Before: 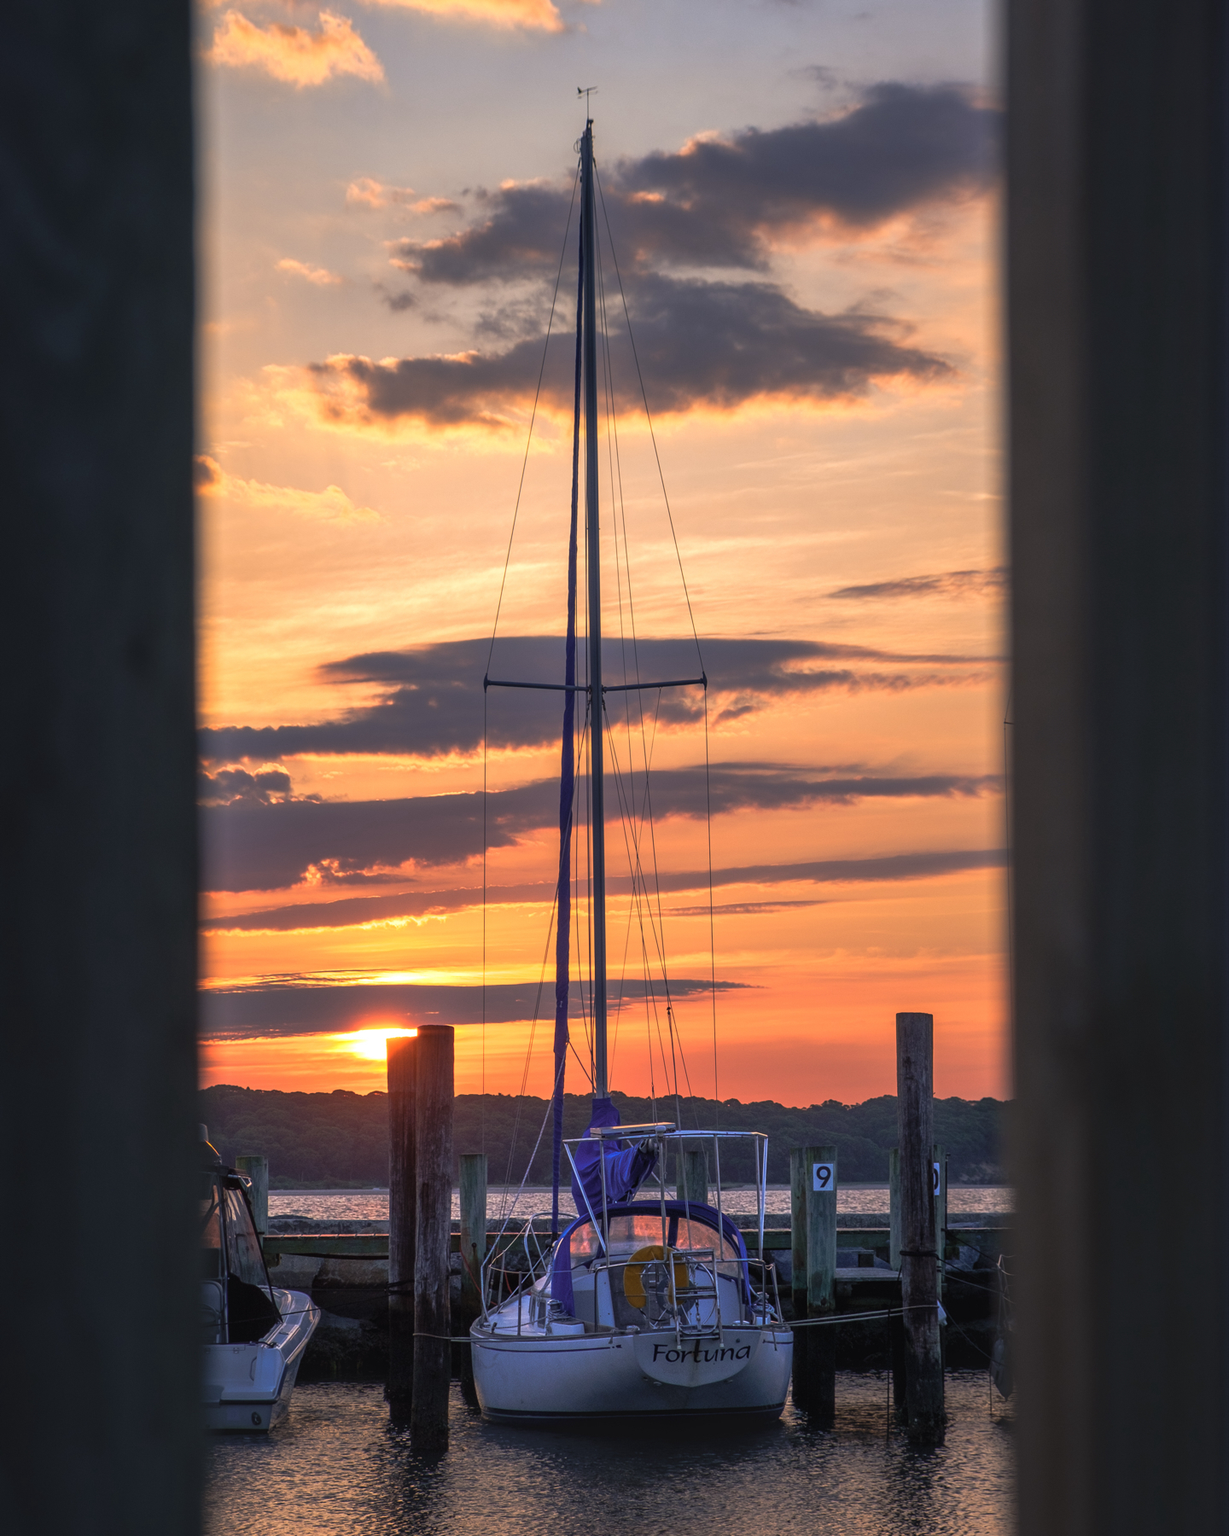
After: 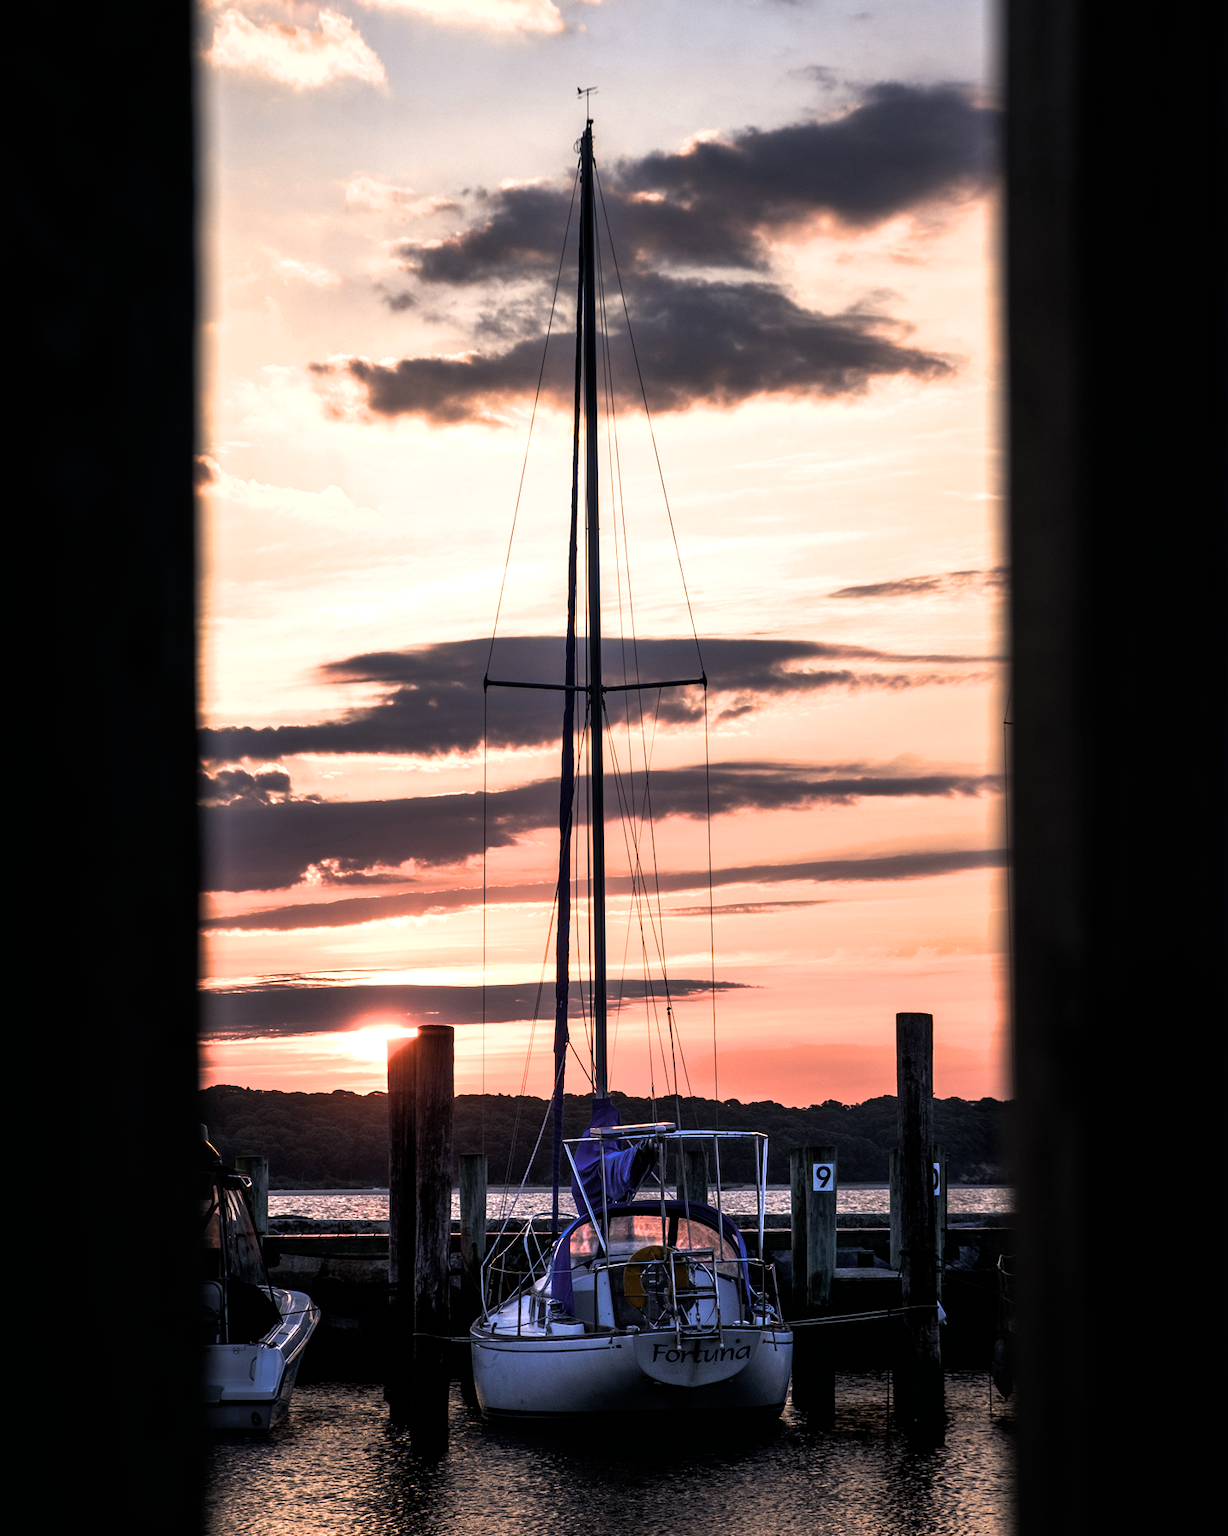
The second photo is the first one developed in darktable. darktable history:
filmic rgb: black relative exposure -8.2 EV, white relative exposure 2.21 EV, hardness 7.13, latitude 86.6%, contrast 1.708, highlights saturation mix -3%, shadows ↔ highlights balance -2.98%
levels: levels [0, 0.476, 0.951]
